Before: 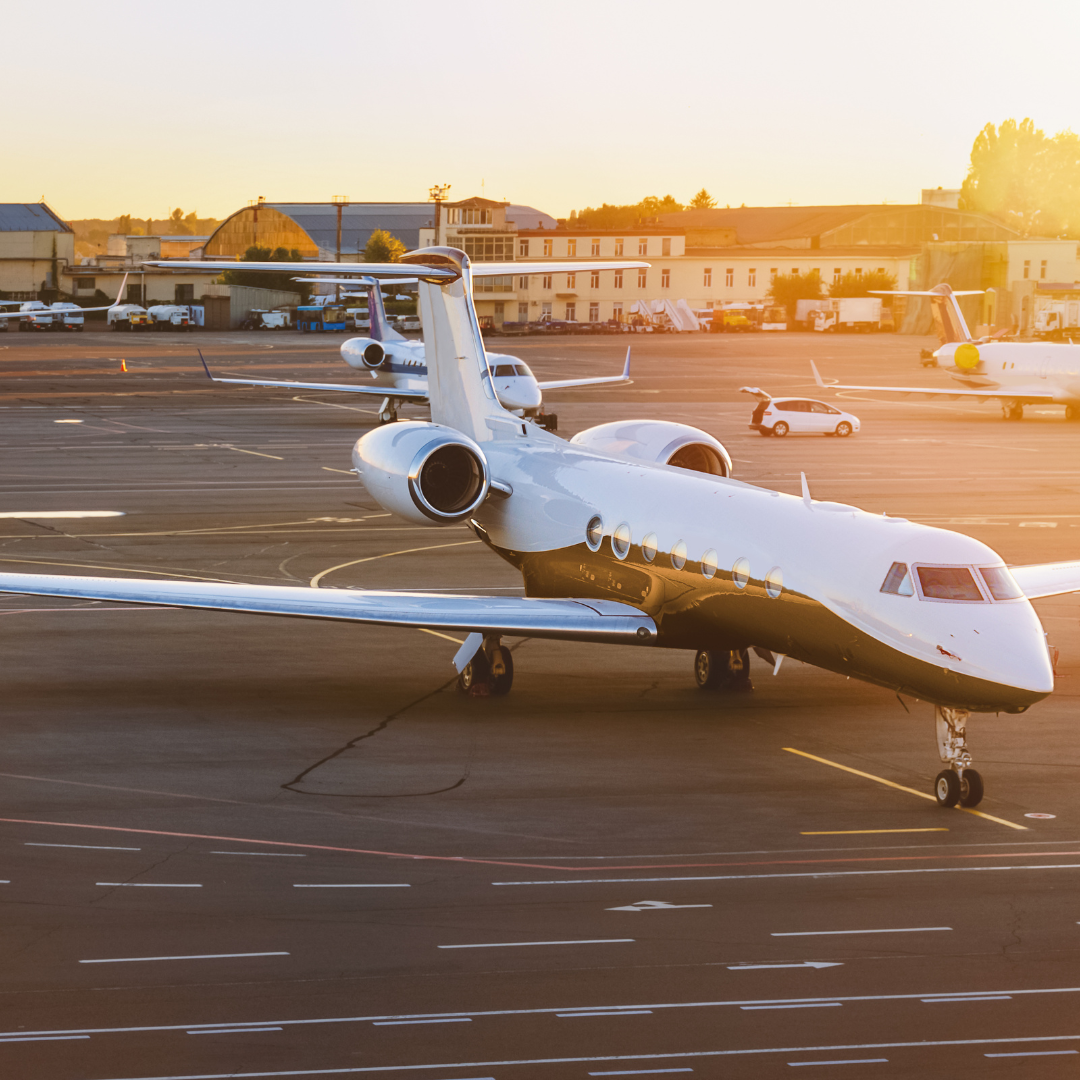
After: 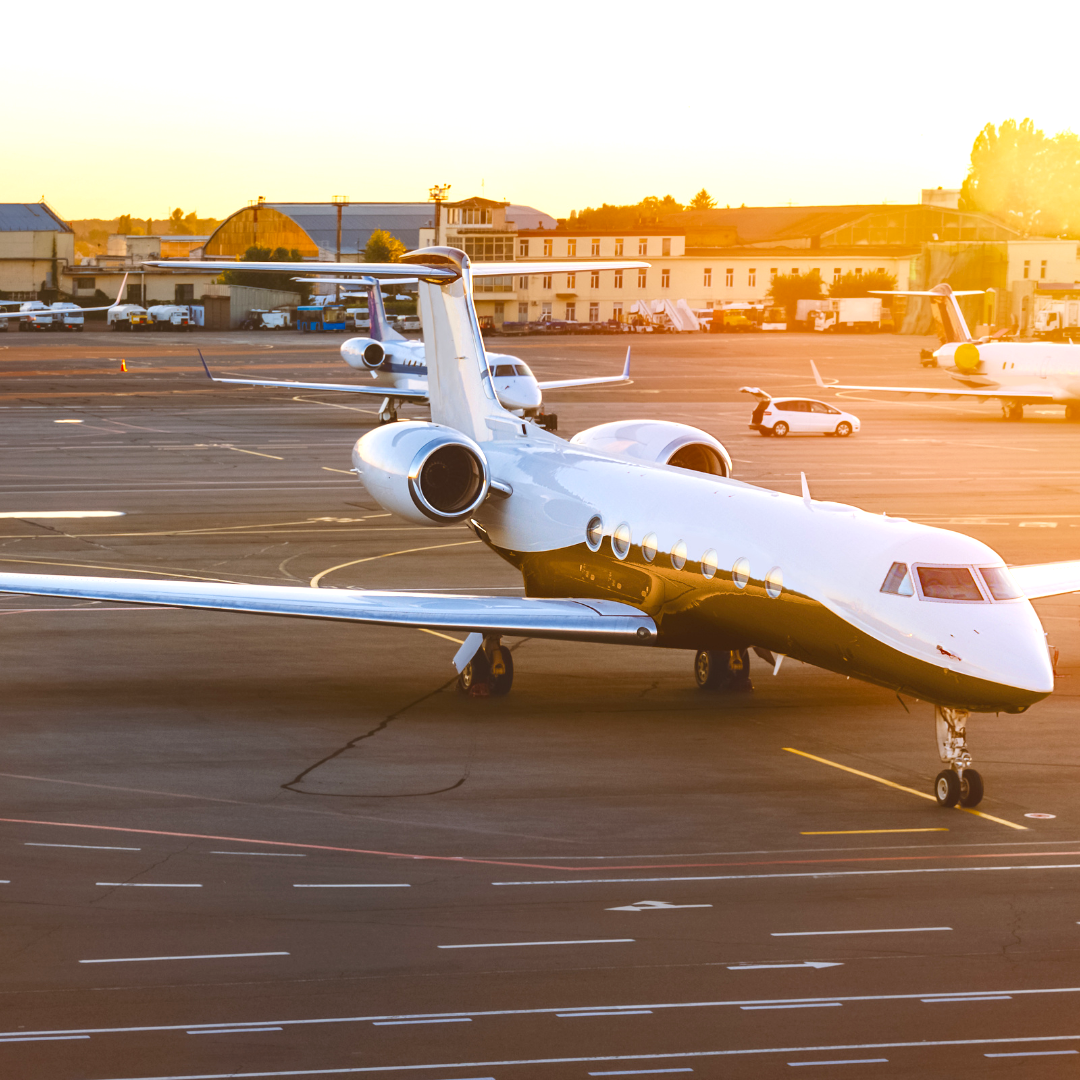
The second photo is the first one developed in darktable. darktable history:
exposure: black level correction 0, exposure 0.4 EV, compensate exposure bias true, compensate highlight preservation false
color balance rgb: perceptual saturation grading › global saturation 8.89%, saturation formula JzAzBz (2021)
